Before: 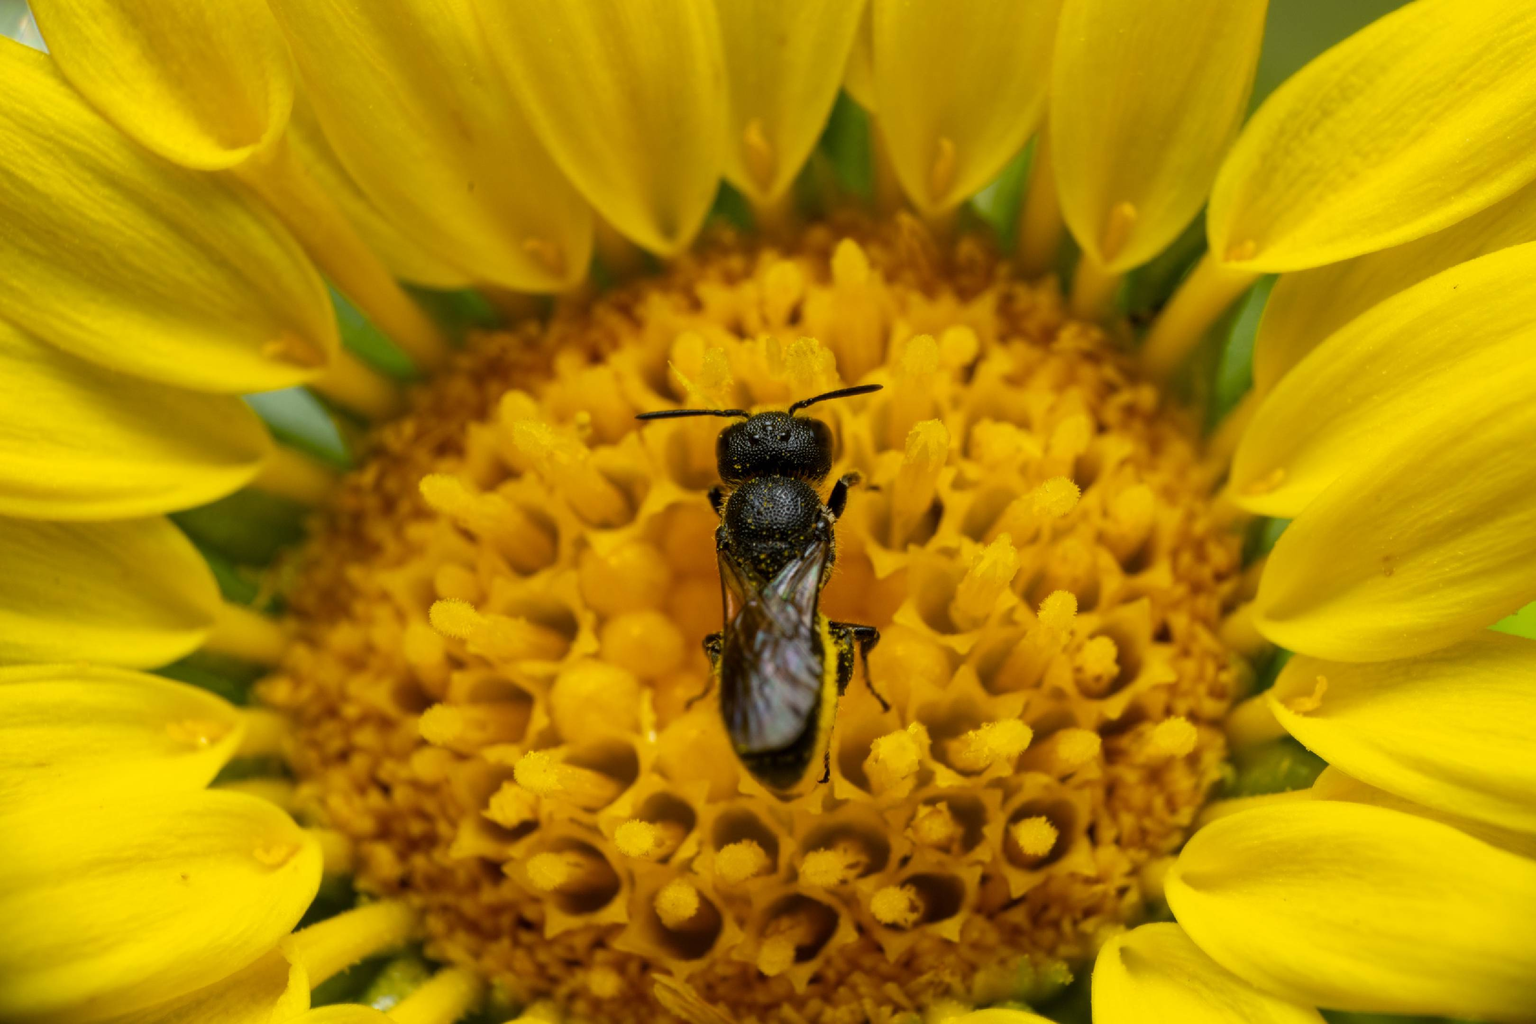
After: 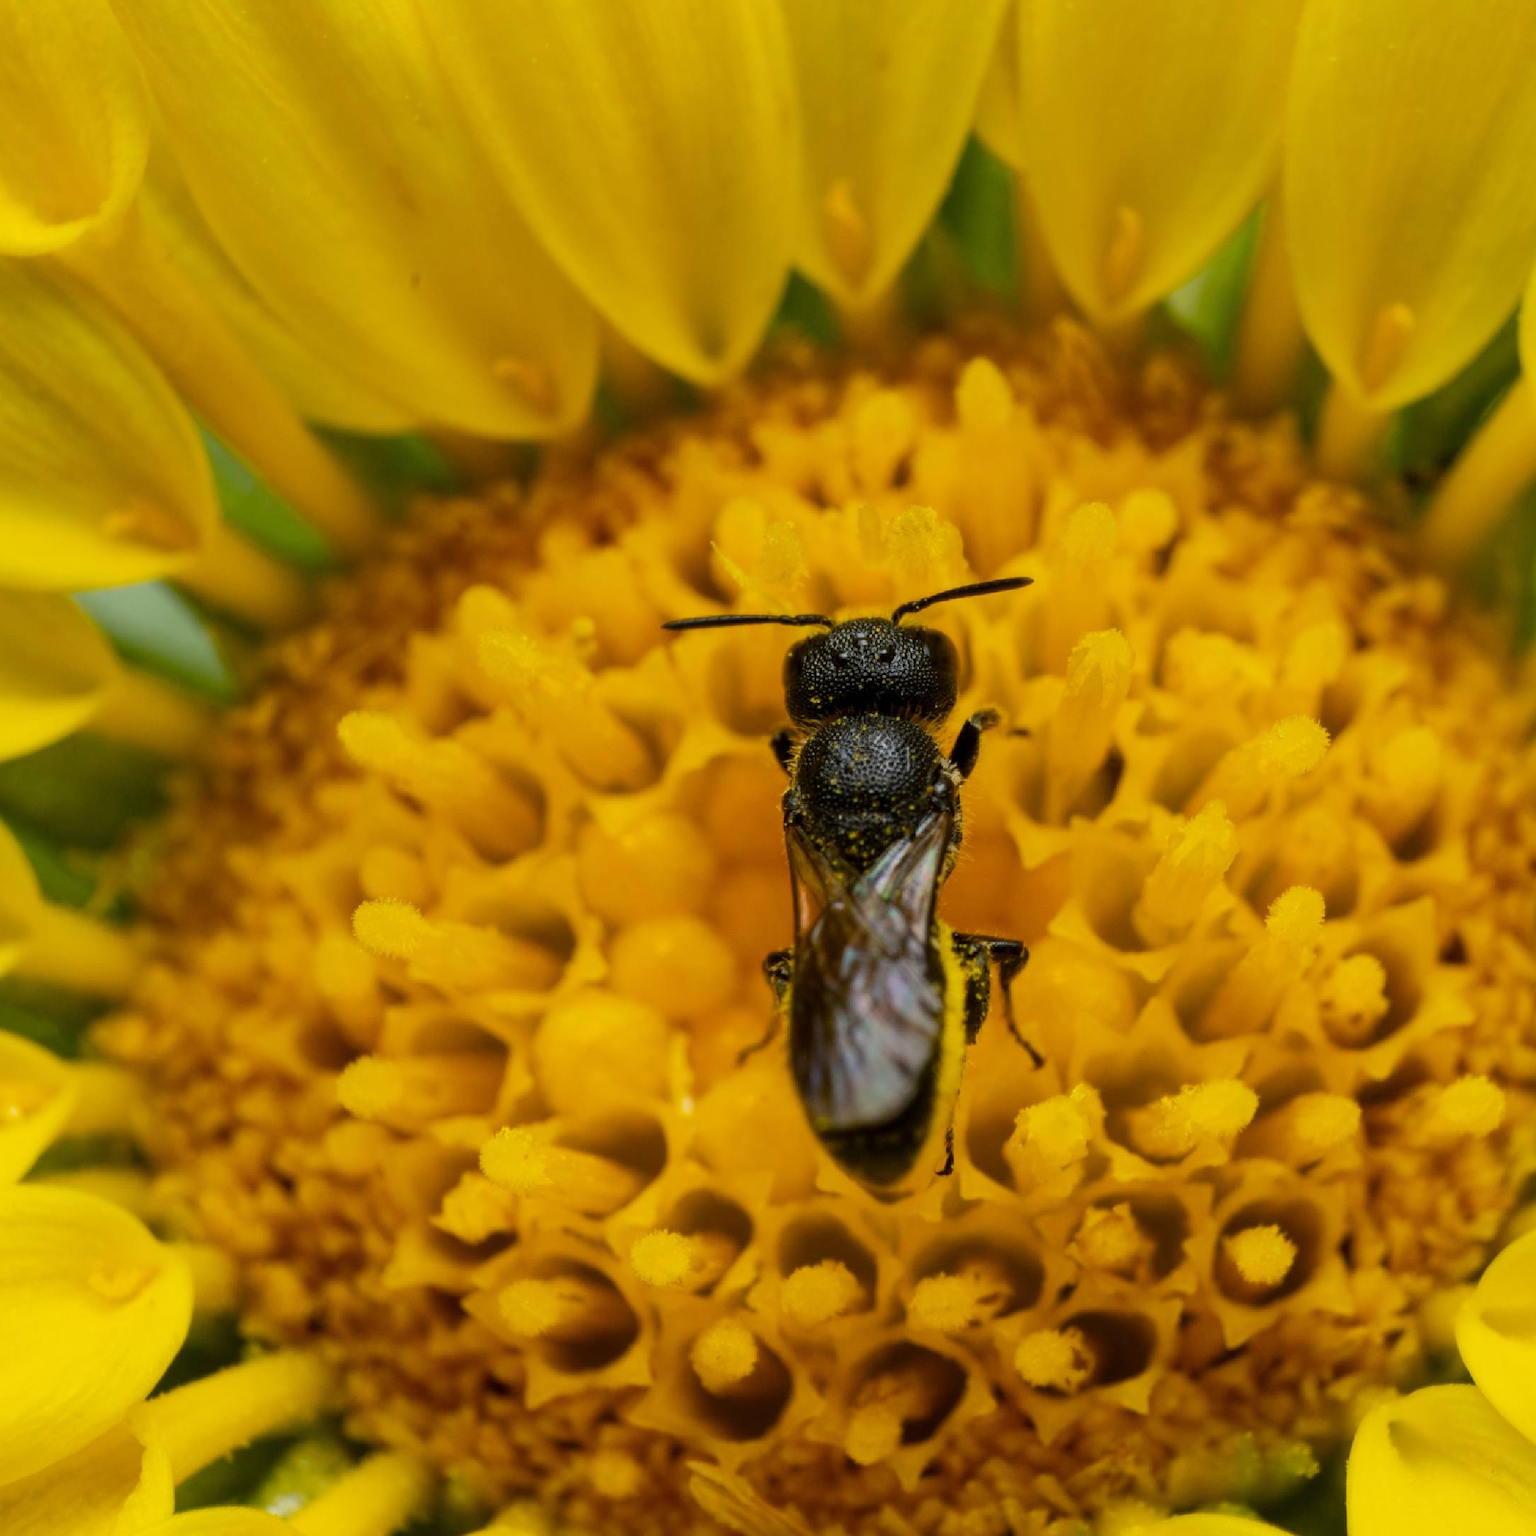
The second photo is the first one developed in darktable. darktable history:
crop and rotate: left 12.673%, right 20.66%
base curve: curves: ch0 [(0, 0) (0.235, 0.266) (0.503, 0.496) (0.786, 0.72) (1, 1)]
